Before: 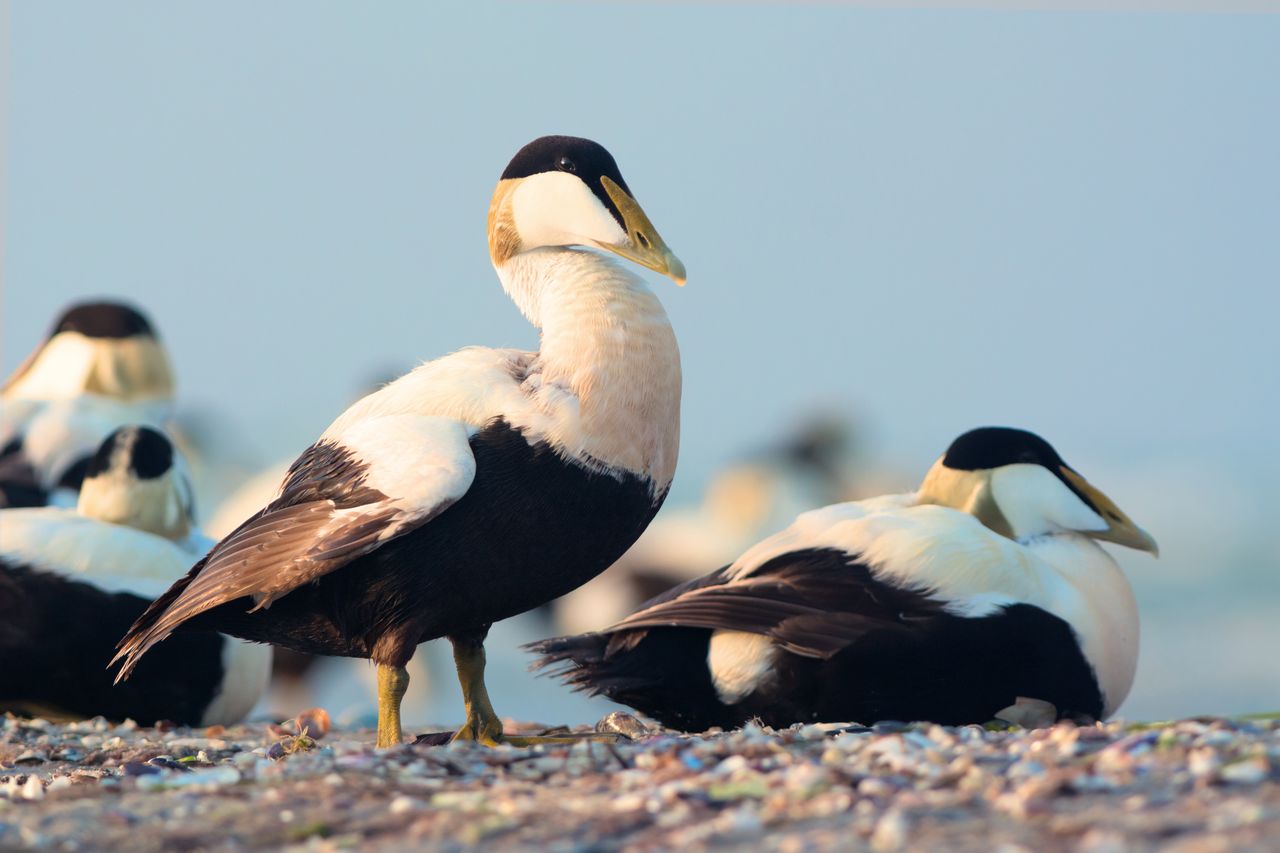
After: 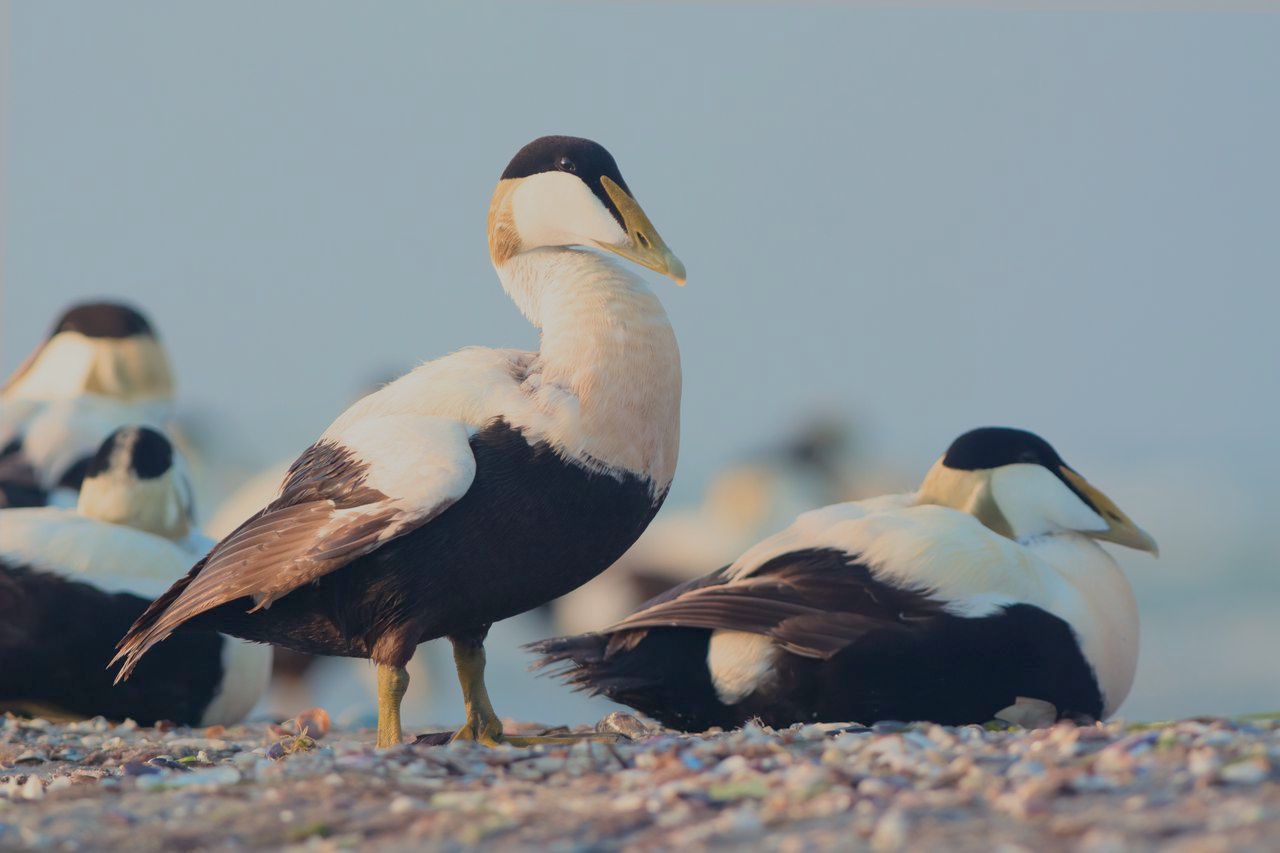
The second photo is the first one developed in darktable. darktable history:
color balance rgb: power › hue 311.01°, linear chroma grading › global chroma -15.254%, perceptual saturation grading › global saturation 0.224%, contrast -29.369%
